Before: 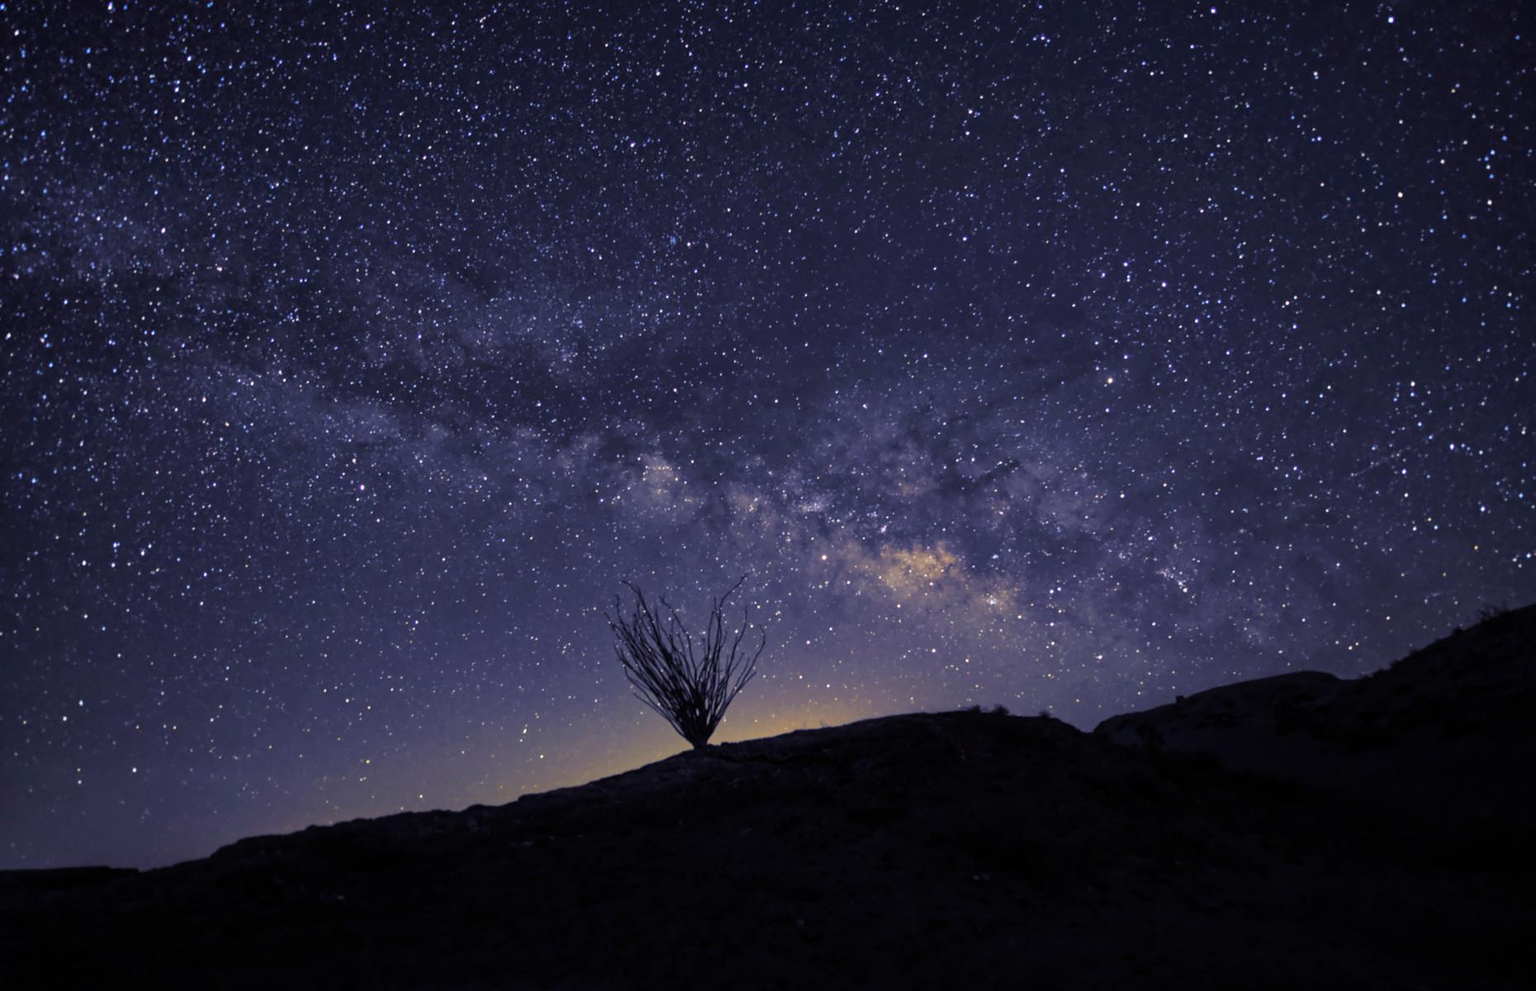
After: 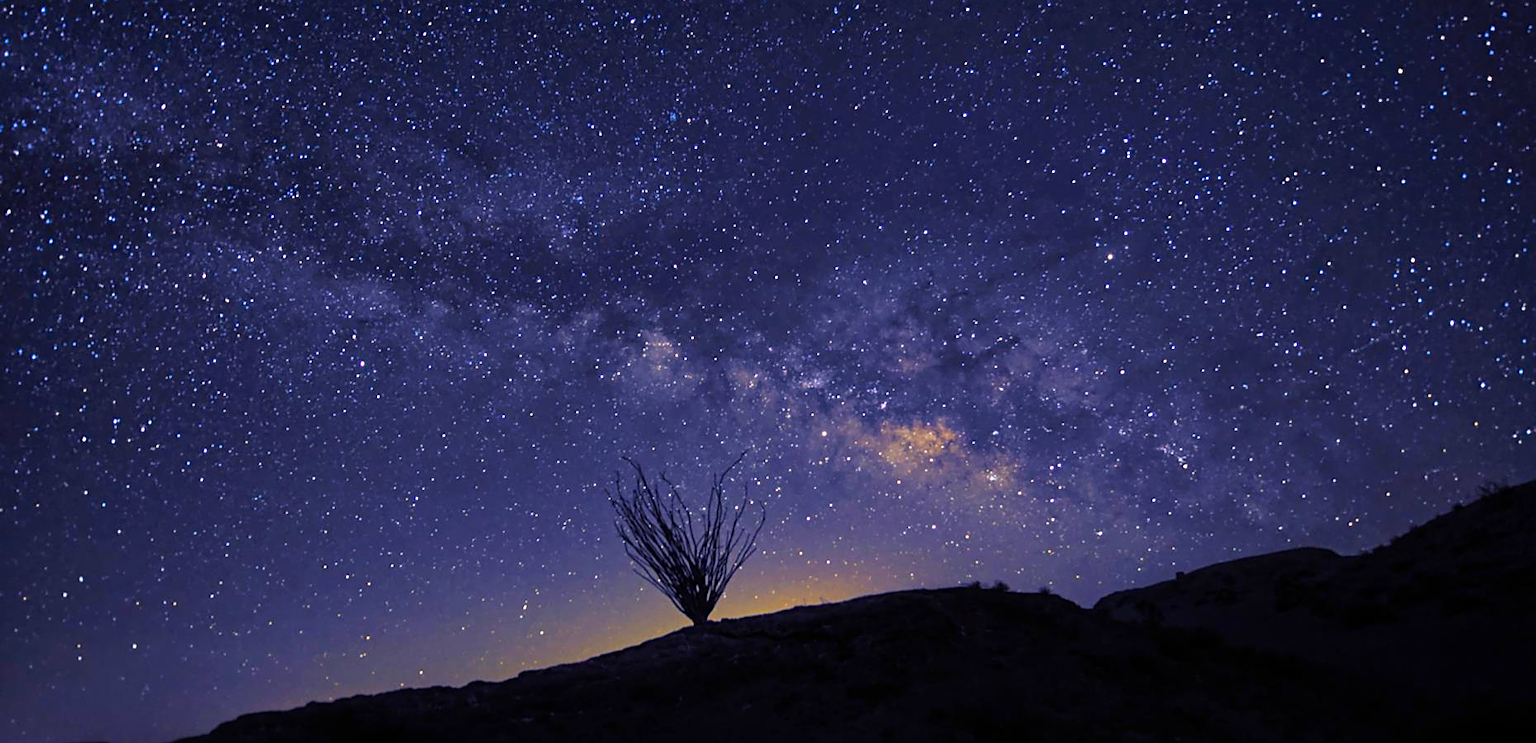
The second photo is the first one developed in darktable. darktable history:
crop and rotate: top 12.5%, bottom 12.5%
sharpen: on, module defaults
contrast brightness saturation: saturation 0.5
